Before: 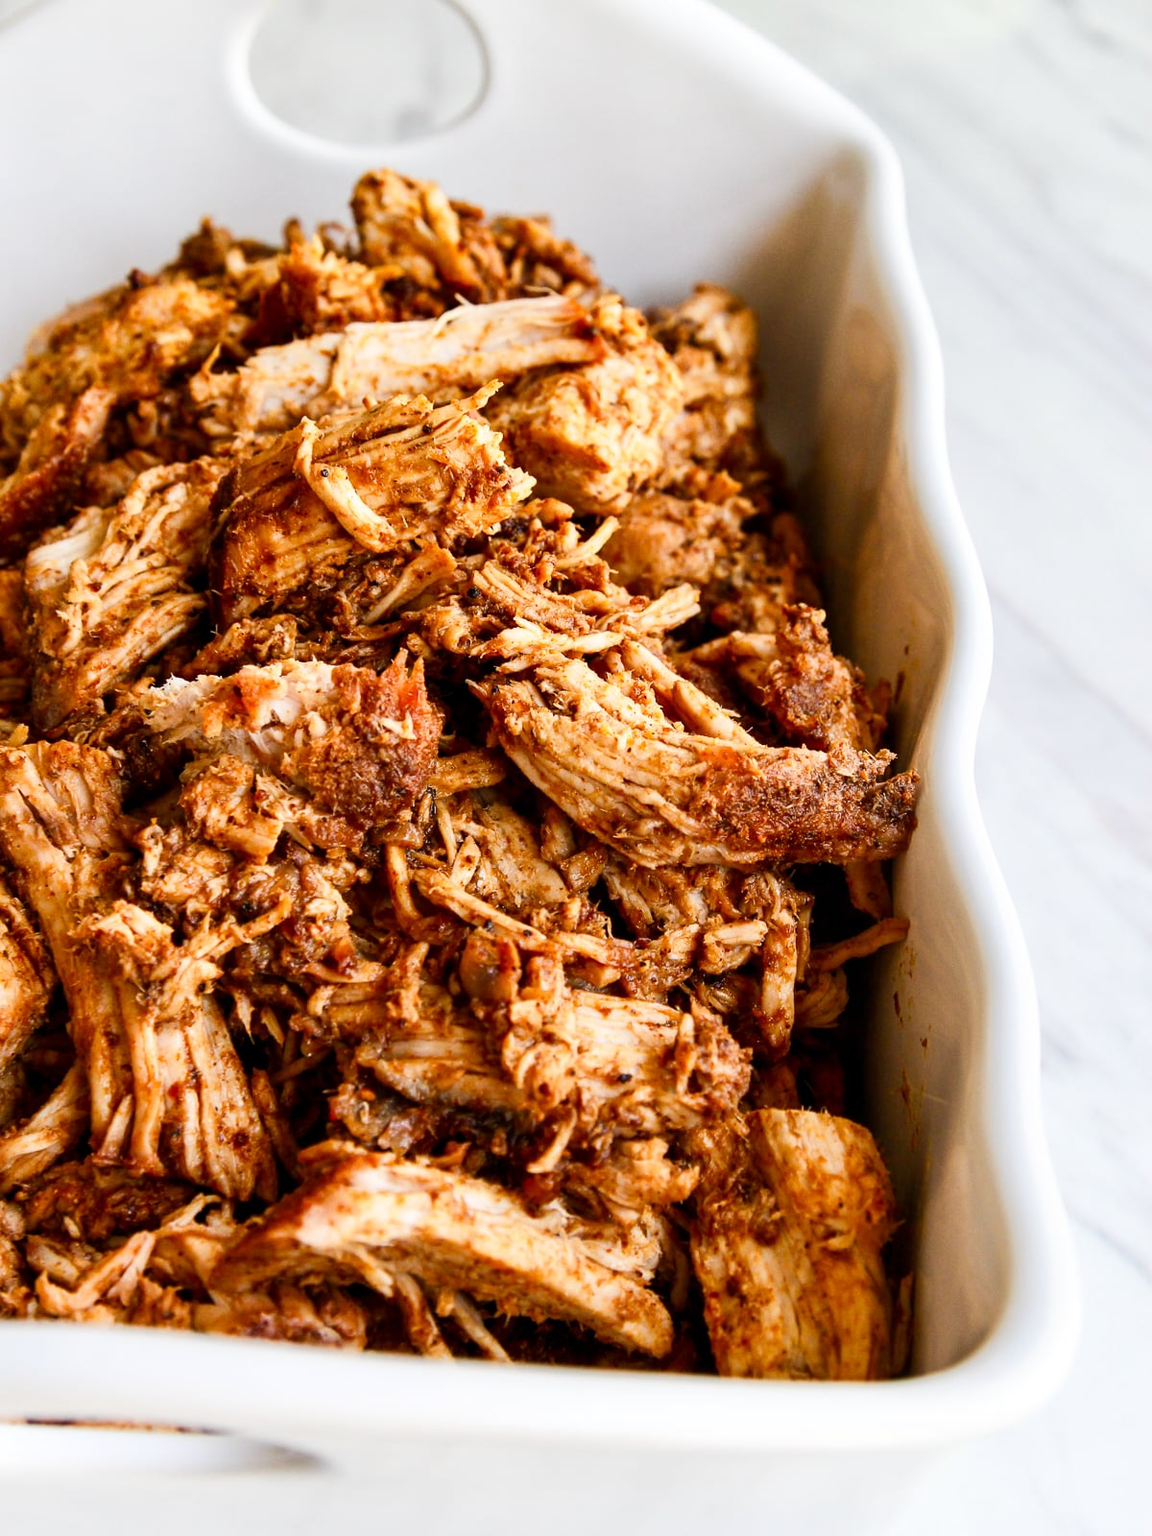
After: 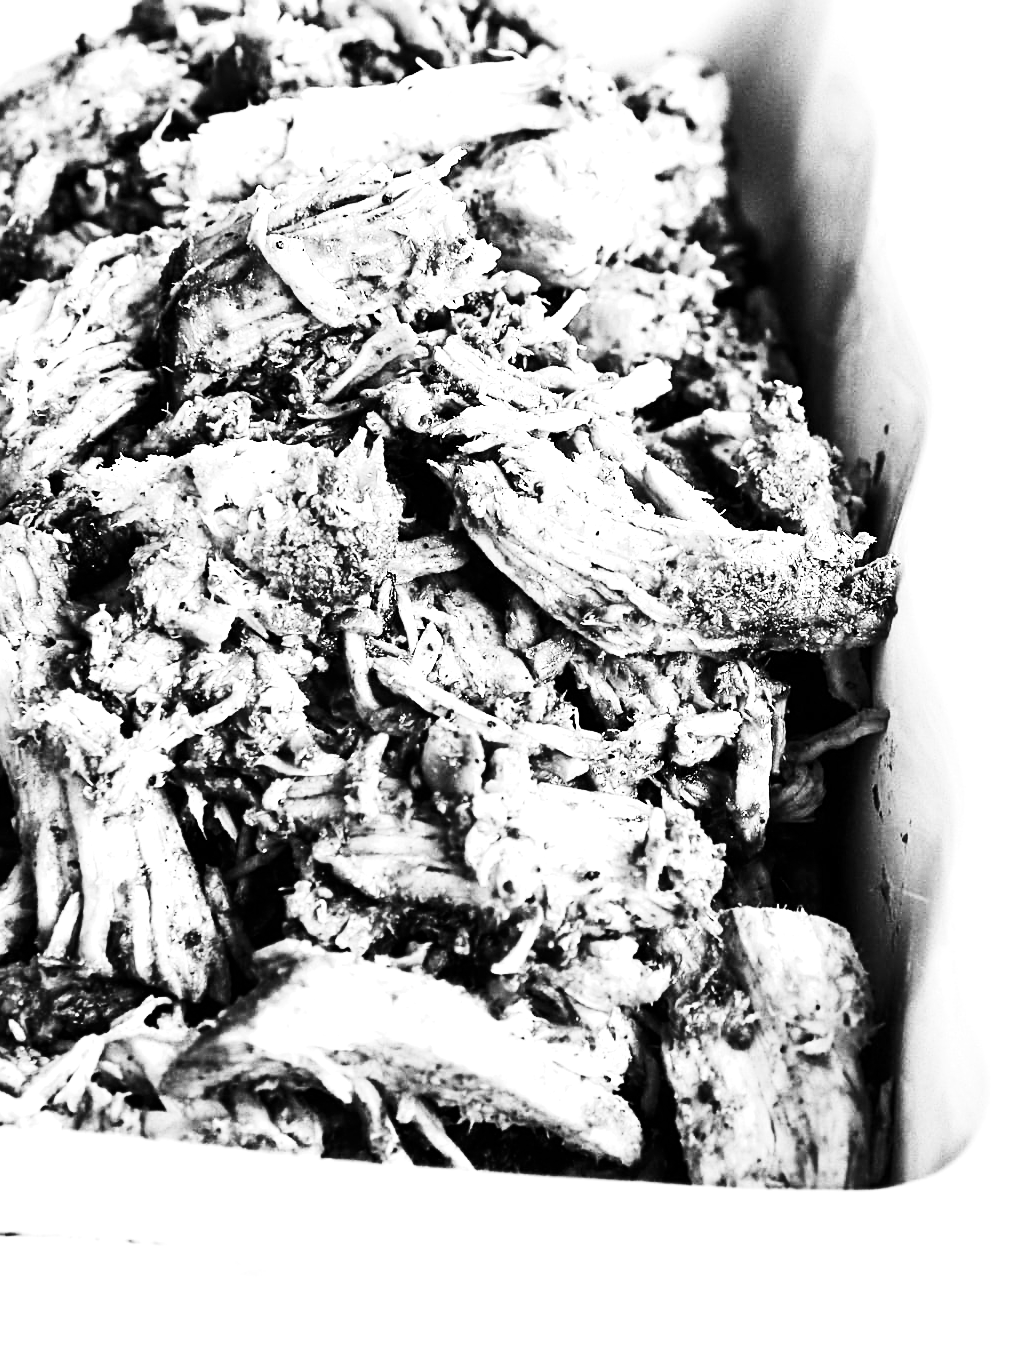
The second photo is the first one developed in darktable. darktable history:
monochrome: a 2.21, b -1.33, size 2.2
sharpen: on, module defaults
color balance rgb: perceptual saturation grading › global saturation 35%, perceptual saturation grading › highlights -25%, perceptual saturation grading › shadows 25%, global vibrance 10%
contrast brightness saturation: contrast 0.5, saturation -0.1
crop and rotate: left 4.842%, top 15.51%, right 10.668%
exposure: black level correction 0, exposure 1.5 EV, compensate exposure bias true, compensate highlight preservation false
